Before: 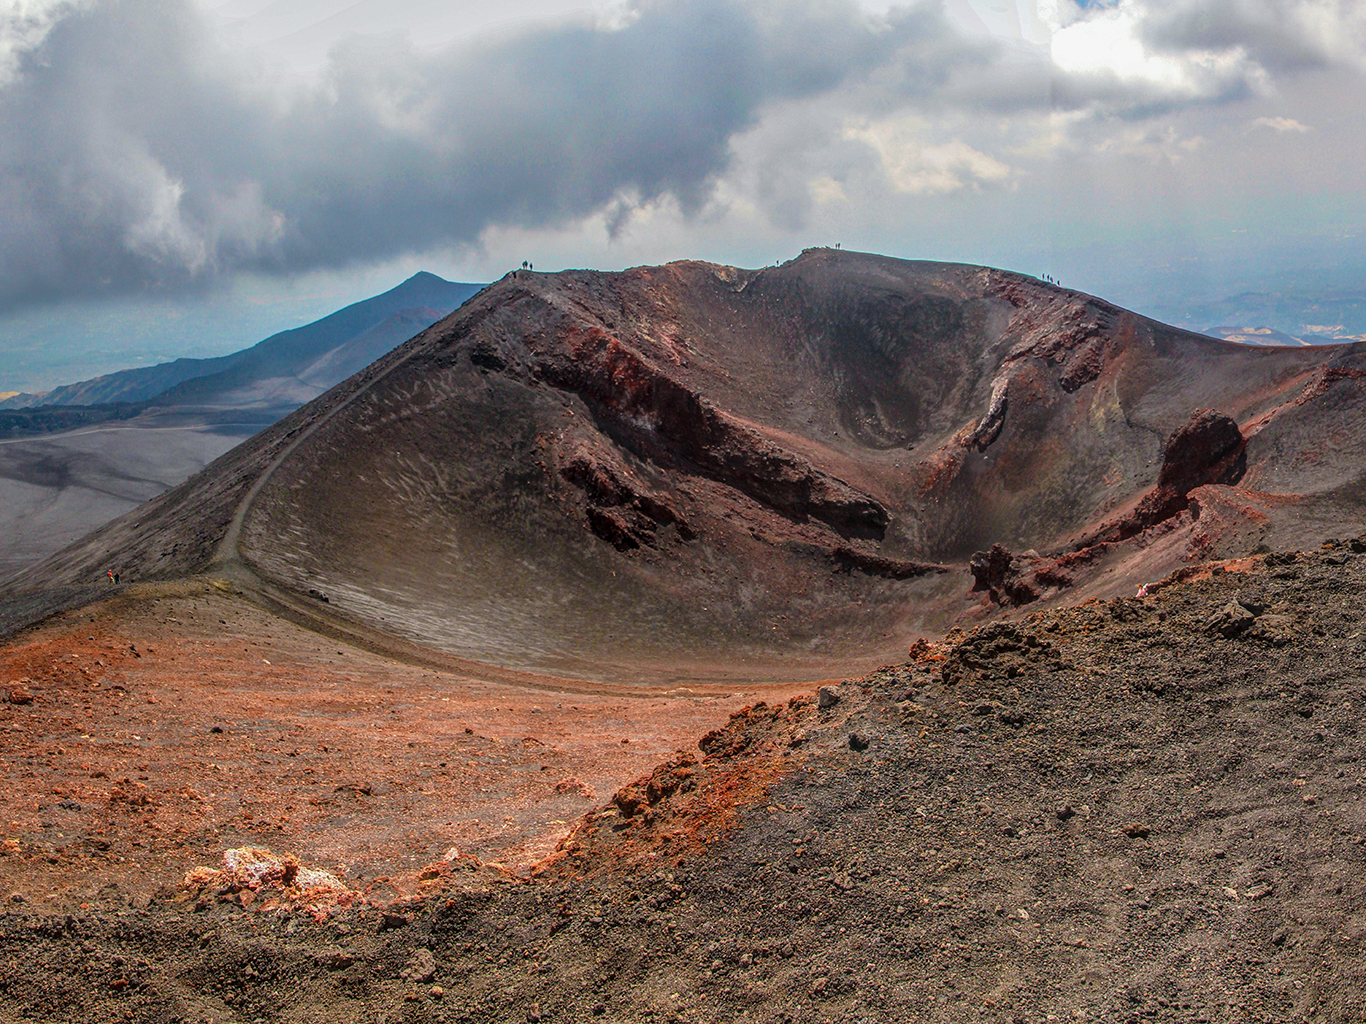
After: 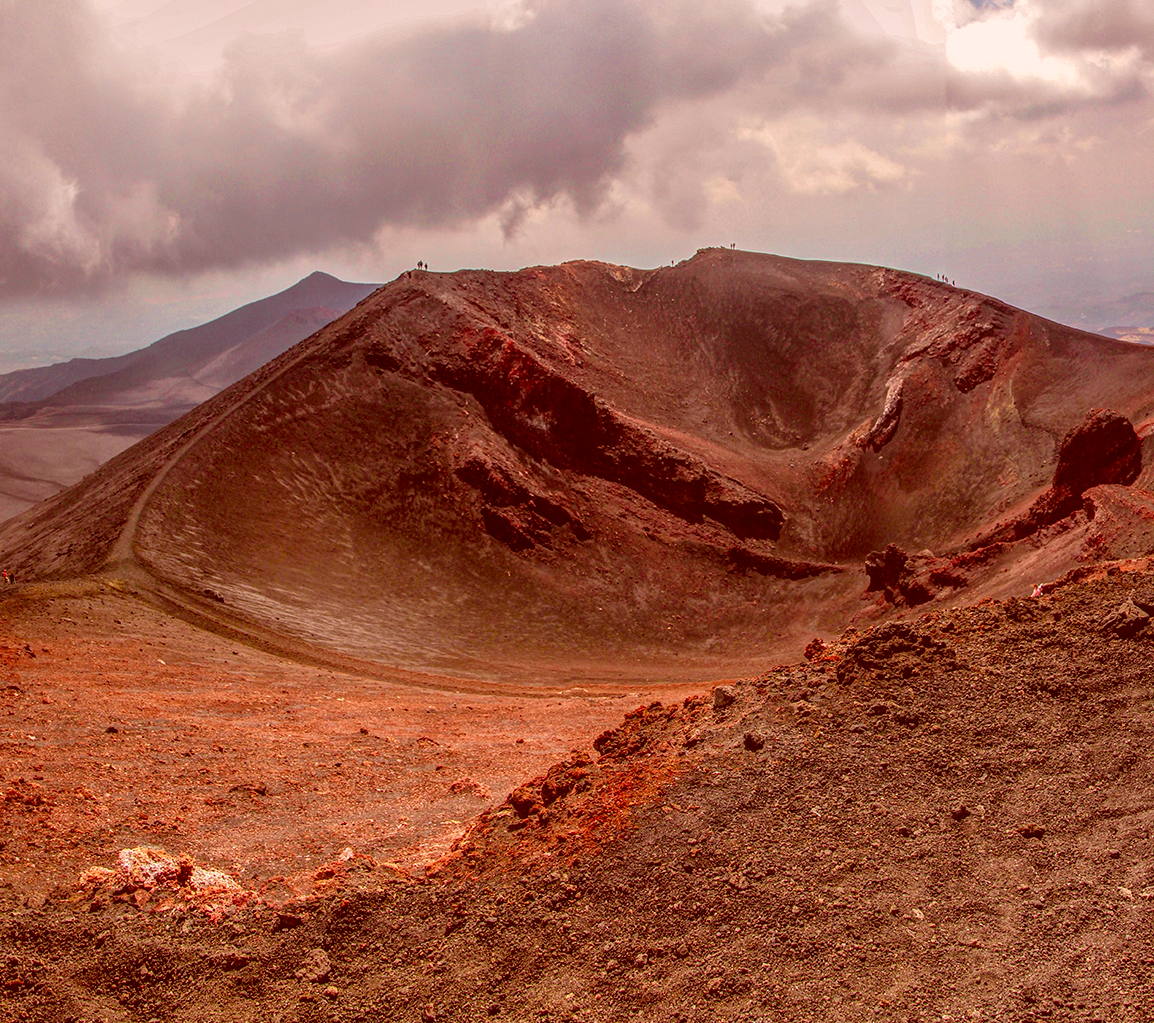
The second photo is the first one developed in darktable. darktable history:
color correction: highlights a* 9.27, highlights b* 8.59, shadows a* 39.7, shadows b* 39.67, saturation 0.778
crop: left 7.695%, right 7.789%
contrast brightness saturation: saturation 0.182
